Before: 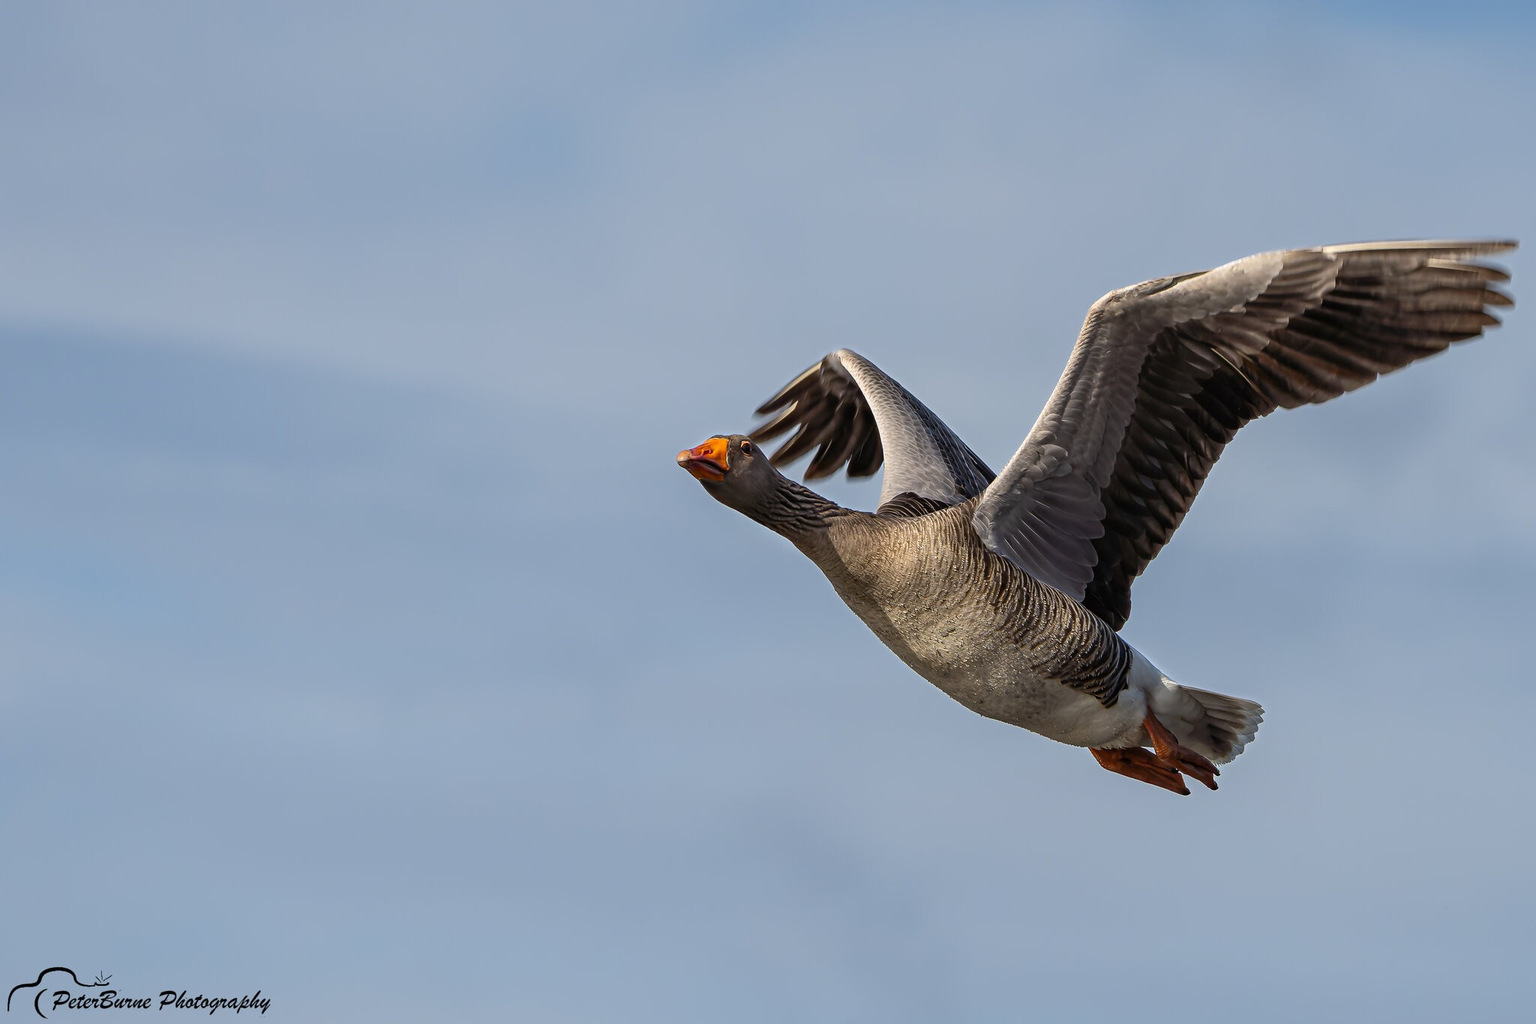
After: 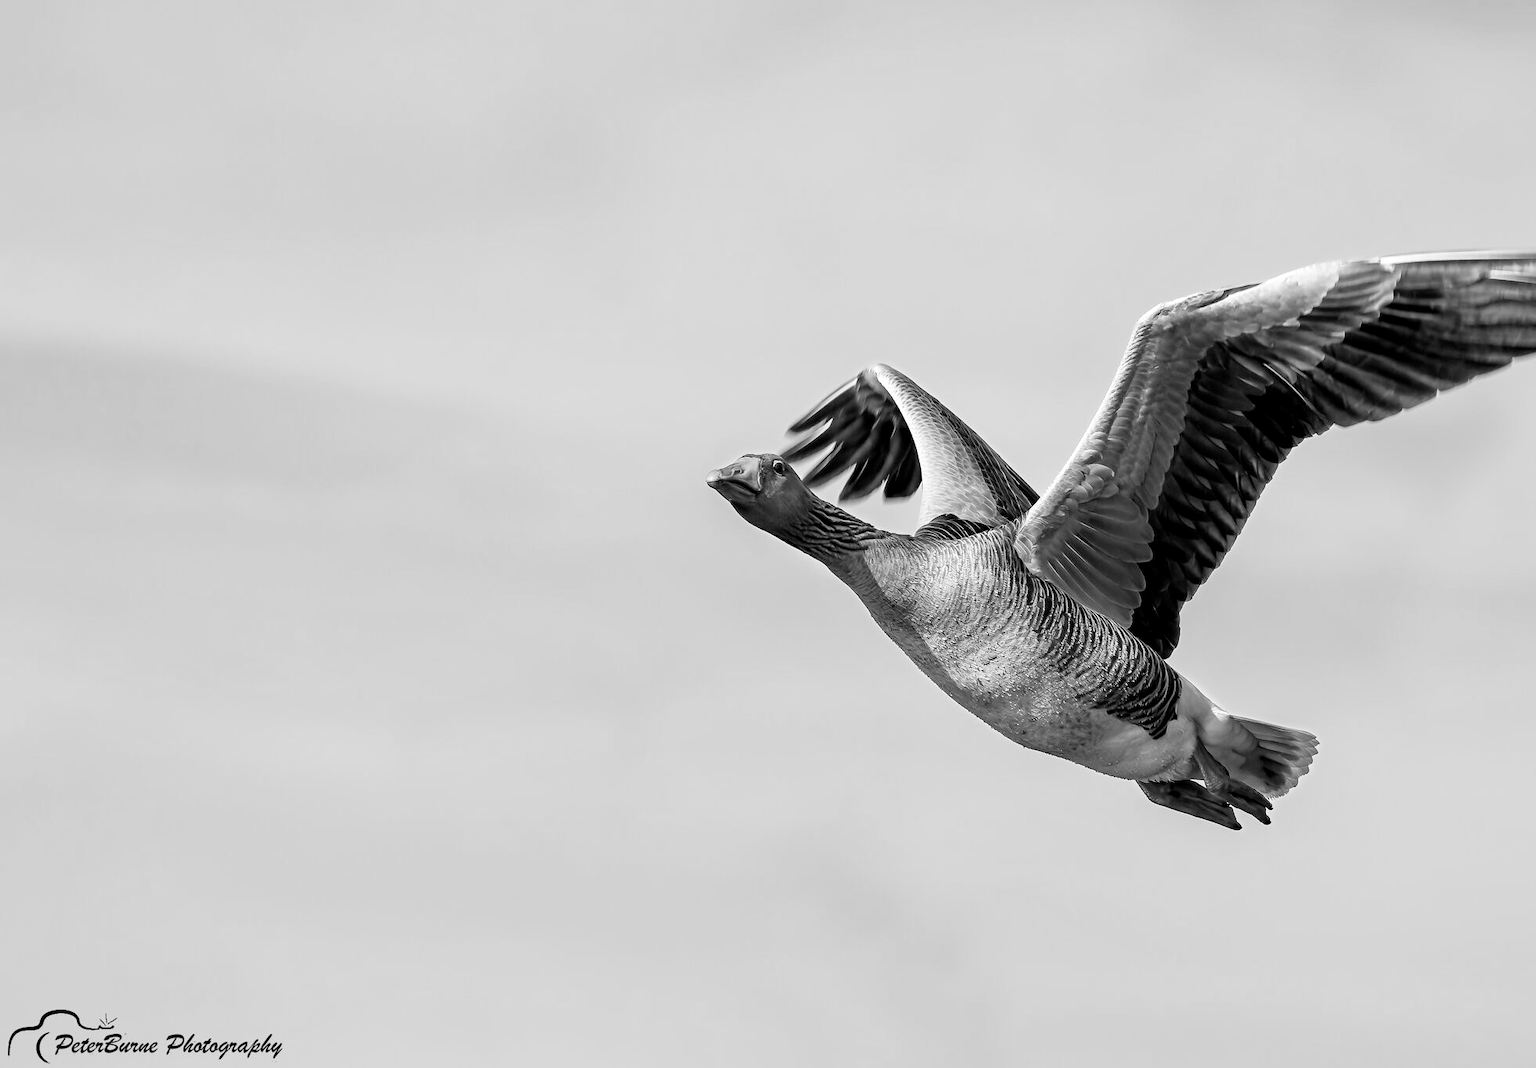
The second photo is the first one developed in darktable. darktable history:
local contrast: mode bilateral grid, contrast 20, coarseness 50, detail 120%, midtone range 0.2
crop: right 4.126%, bottom 0.031%
filmic rgb: middle gray luminance 9.23%, black relative exposure -10.55 EV, white relative exposure 3.45 EV, threshold 6 EV, target black luminance 0%, hardness 5.98, latitude 59.69%, contrast 1.087, highlights saturation mix 5%, shadows ↔ highlights balance 29.23%, add noise in highlights 0, preserve chrominance no, color science v3 (2019), use custom middle-gray values true, iterations of high-quality reconstruction 0, contrast in highlights soft, enable highlight reconstruction true
monochrome: size 1
